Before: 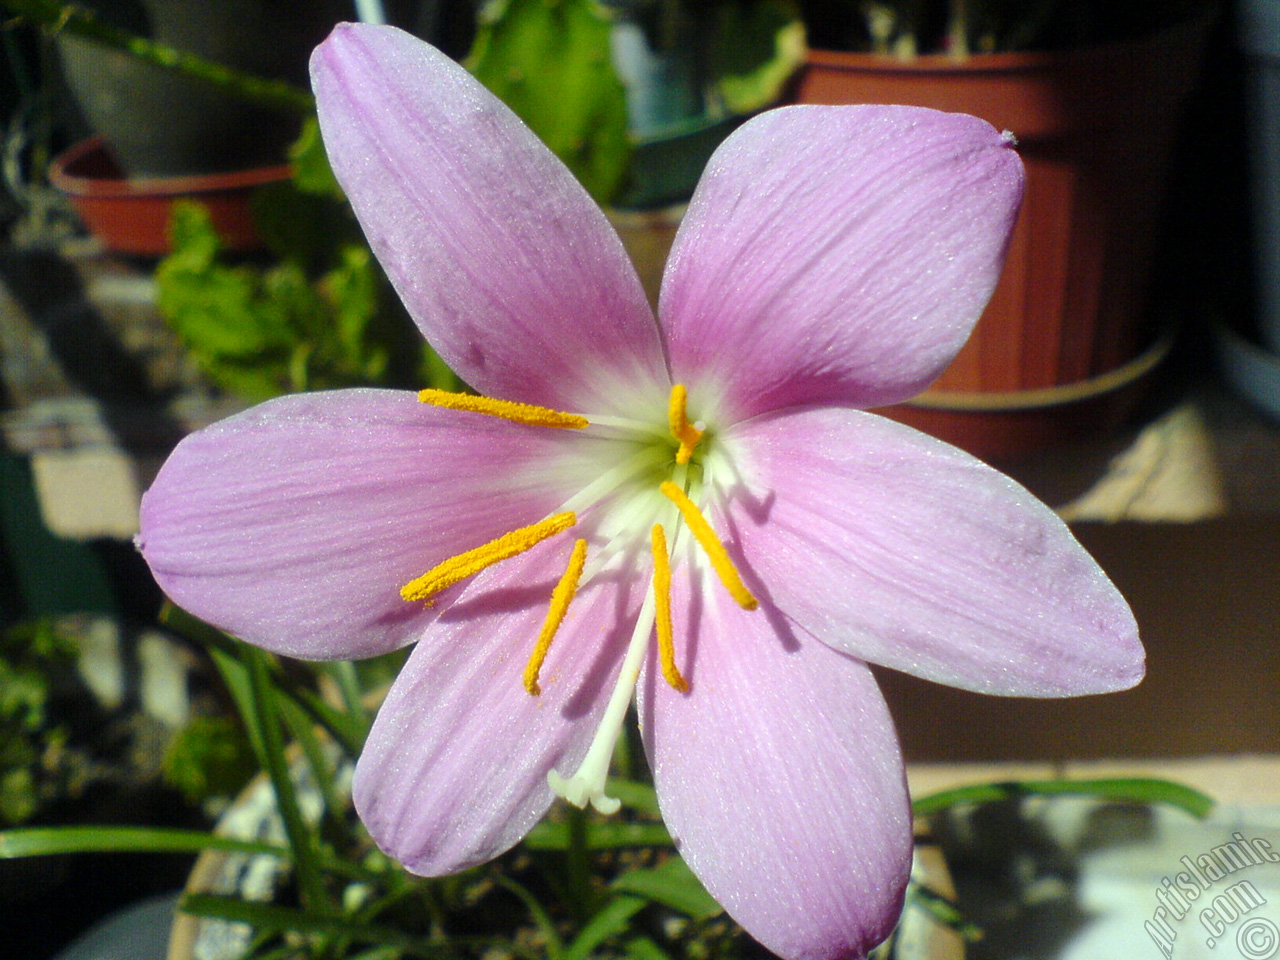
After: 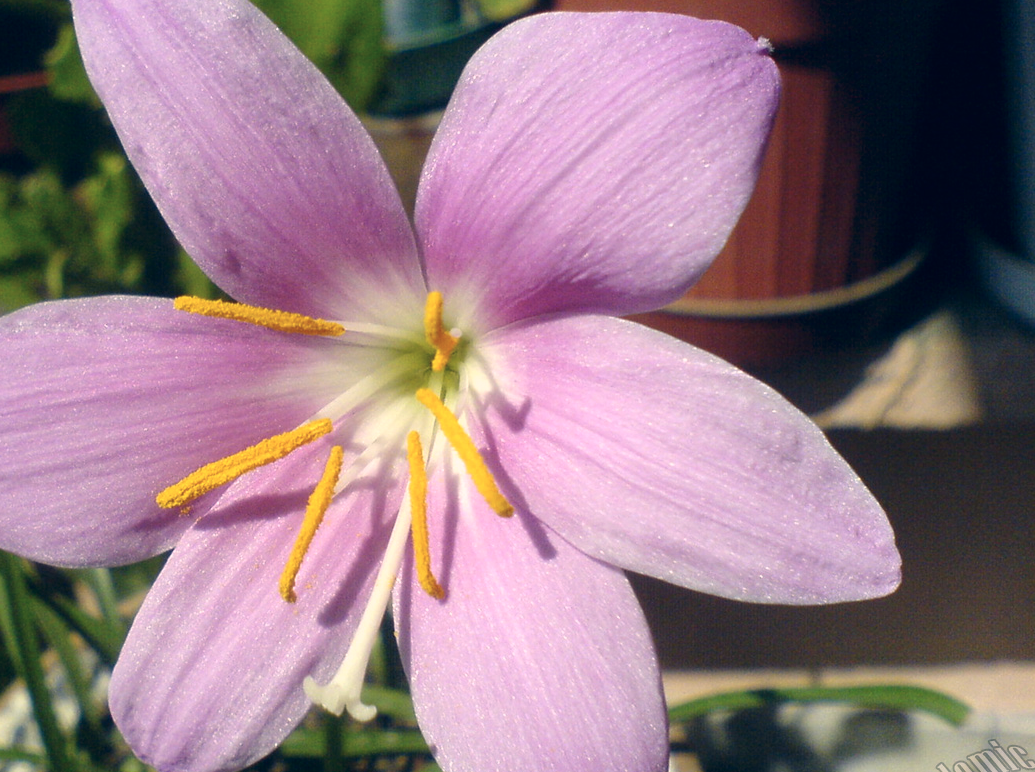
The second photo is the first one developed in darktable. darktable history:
color correction: highlights a* 14.27, highlights b* 5.91, shadows a* -5.62, shadows b* -15.35, saturation 0.852
crop: left 19.09%, top 9.748%, right 0.001%, bottom 9.748%
